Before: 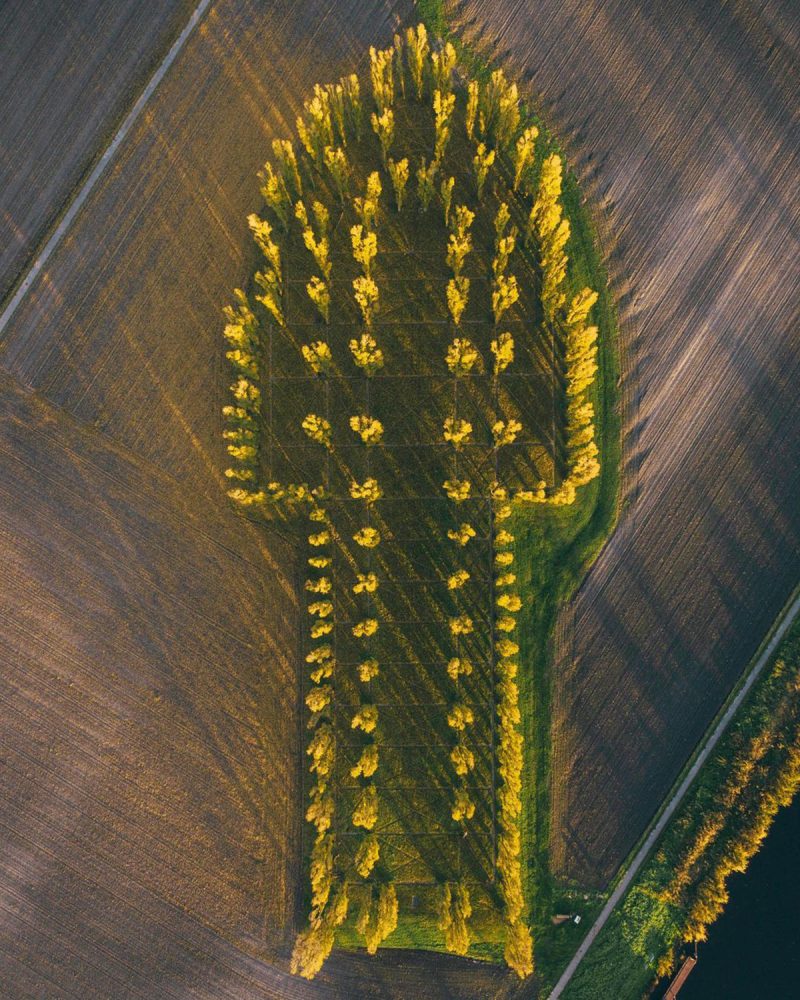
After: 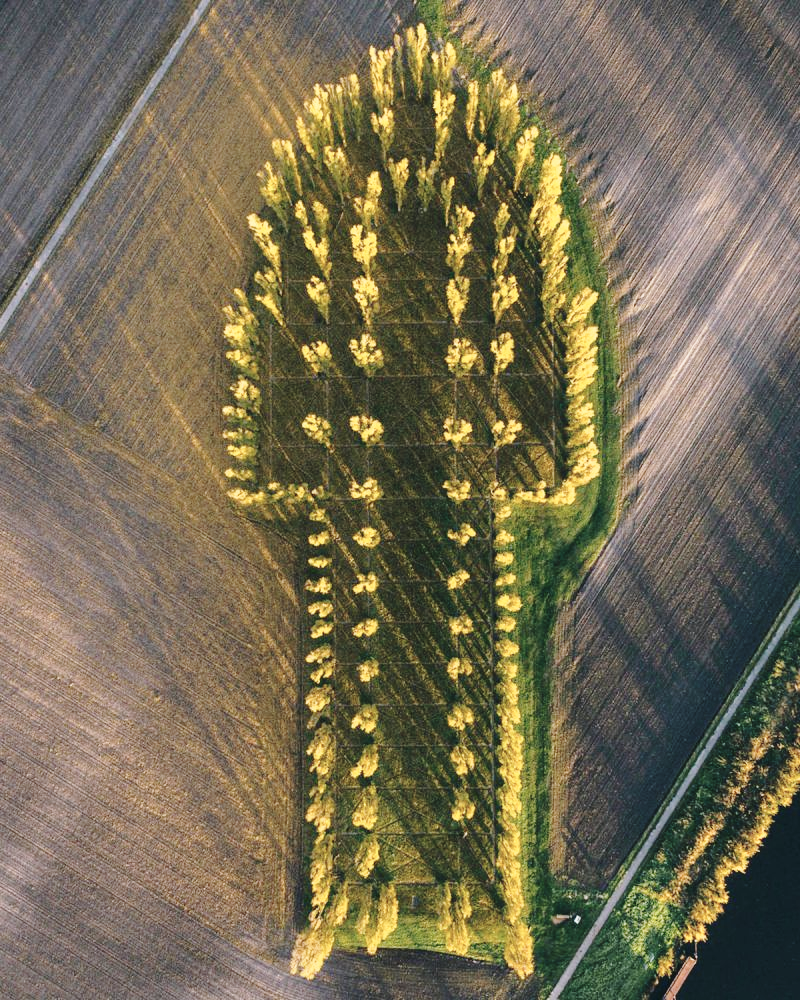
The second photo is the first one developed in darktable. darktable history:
contrast brightness saturation: contrast 0.1, saturation -0.3
white balance: red 1.009, blue 1.027
base curve: curves: ch0 [(0, 0) (0.028, 0.03) (0.121, 0.232) (0.46, 0.748) (0.859, 0.968) (1, 1)], preserve colors none
shadows and highlights: radius 264.75, soften with gaussian
